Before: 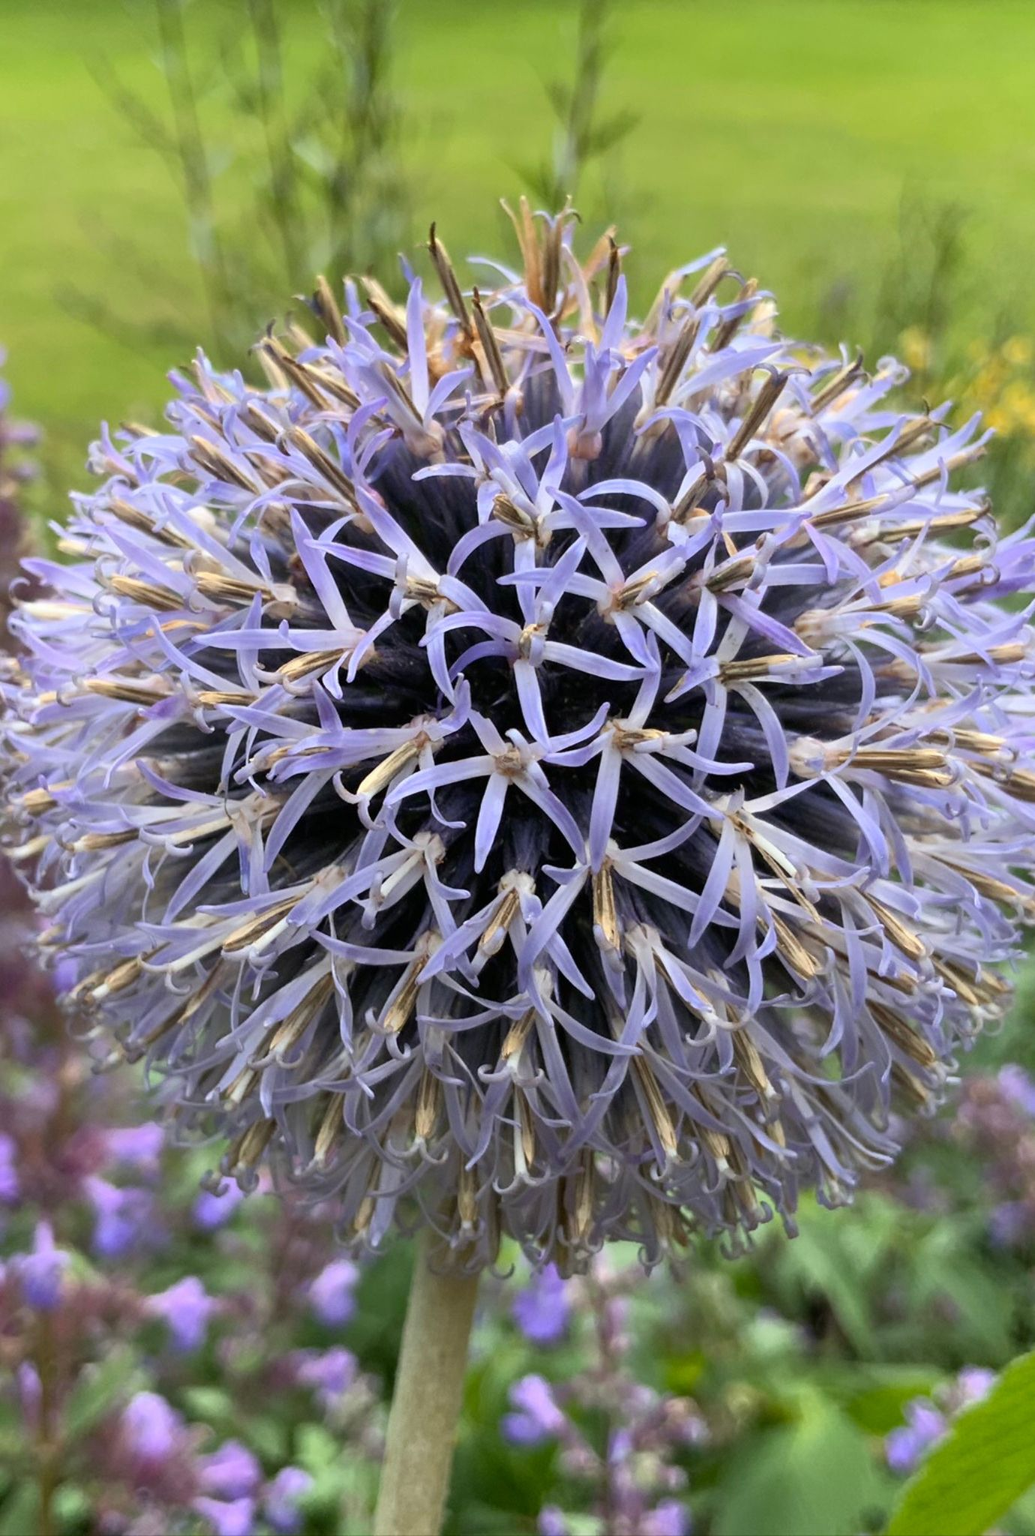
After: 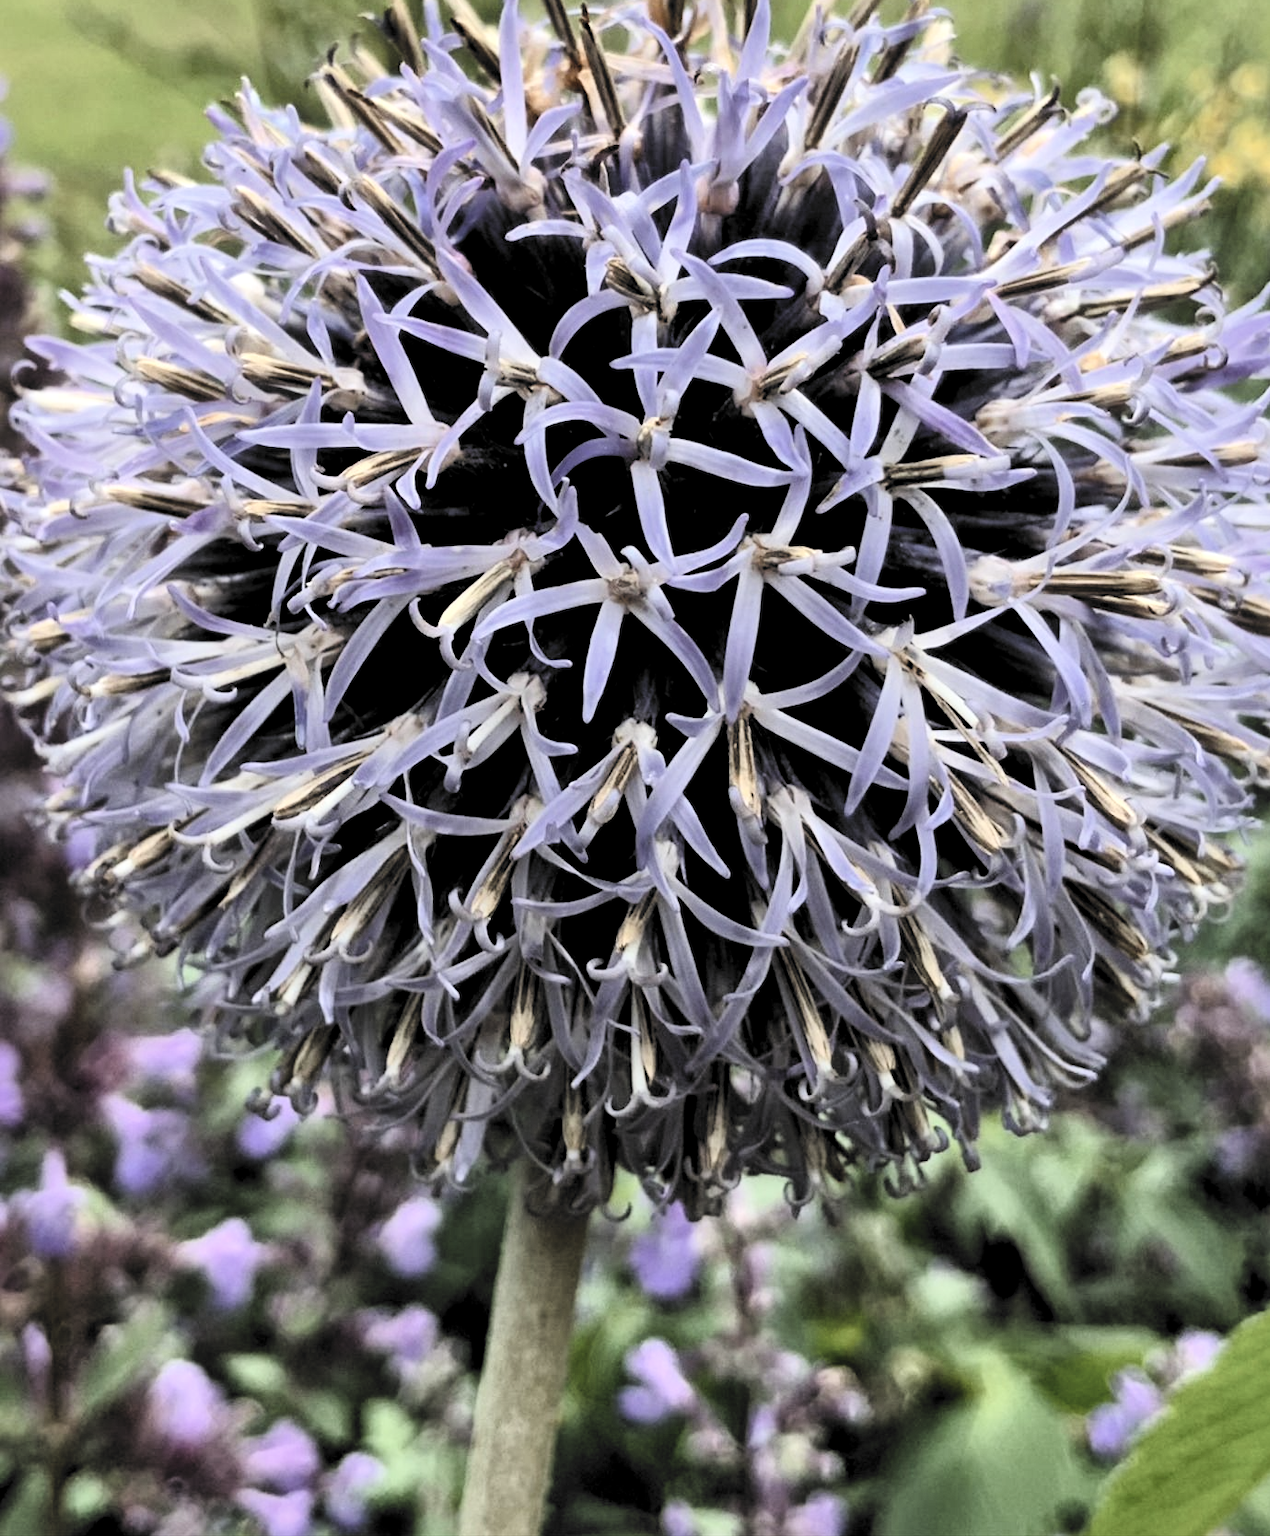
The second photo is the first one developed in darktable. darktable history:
local contrast: mode bilateral grid, contrast 25, coarseness 47, detail 152%, midtone range 0.2
filmic rgb: black relative exposure -5.03 EV, white relative exposure 3.5 EV, hardness 3.18, contrast 1.51, highlights saturation mix -48.59%, color science v6 (2022)
crop and rotate: top 18.511%
contrast brightness saturation: contrast 0.099, saturation -0.3
